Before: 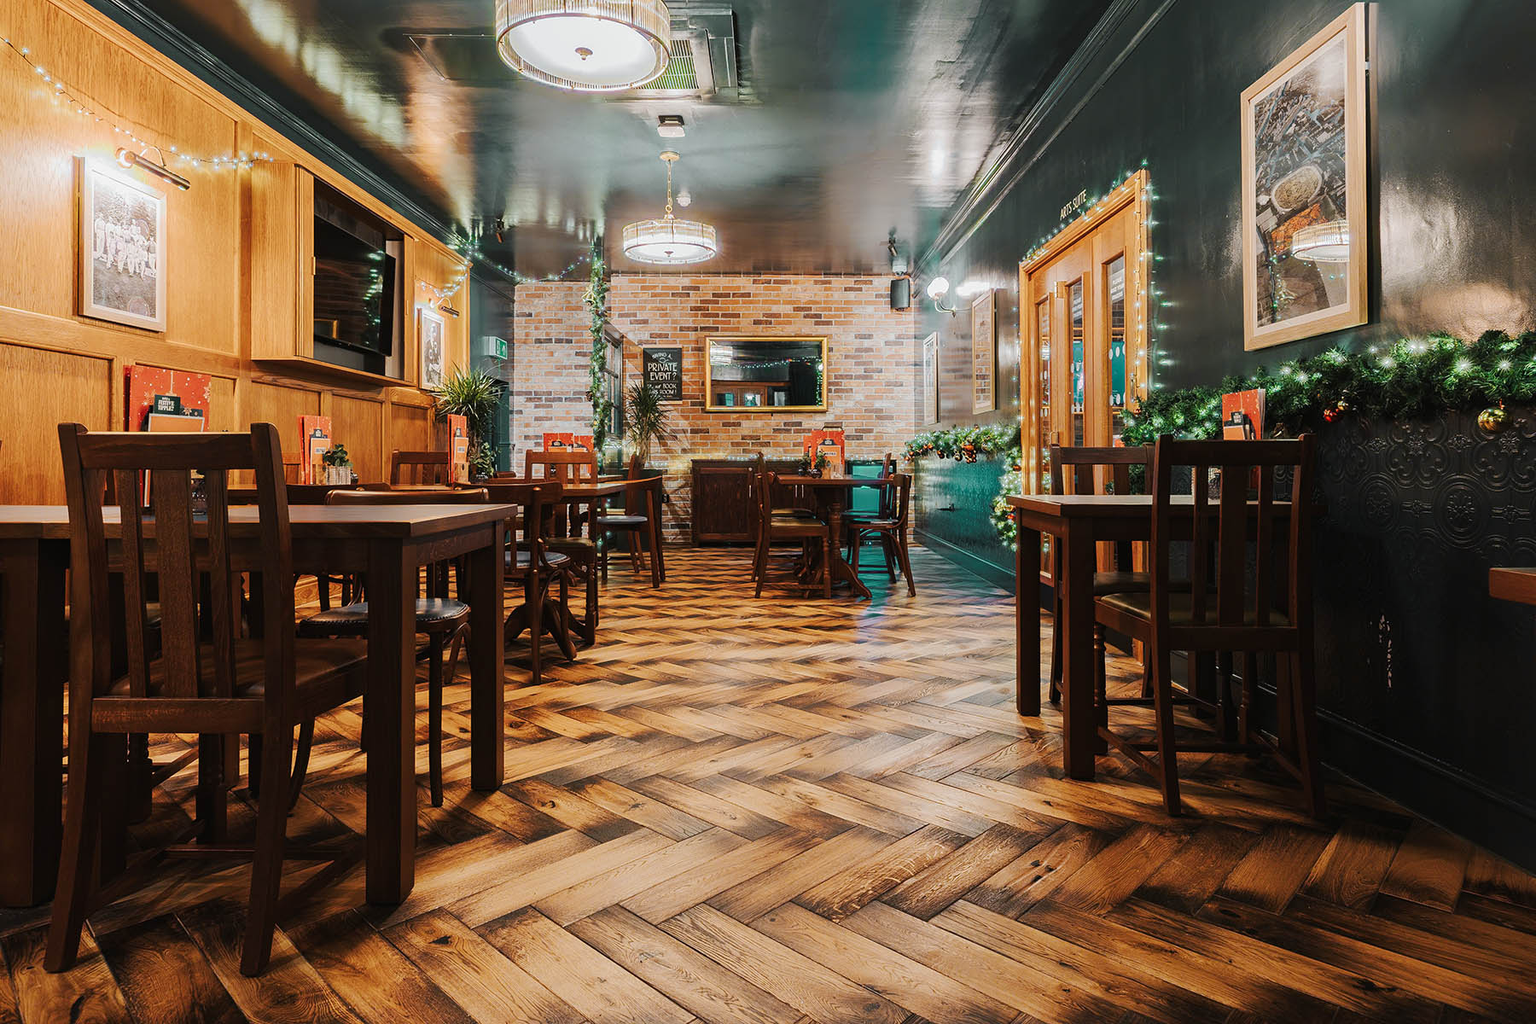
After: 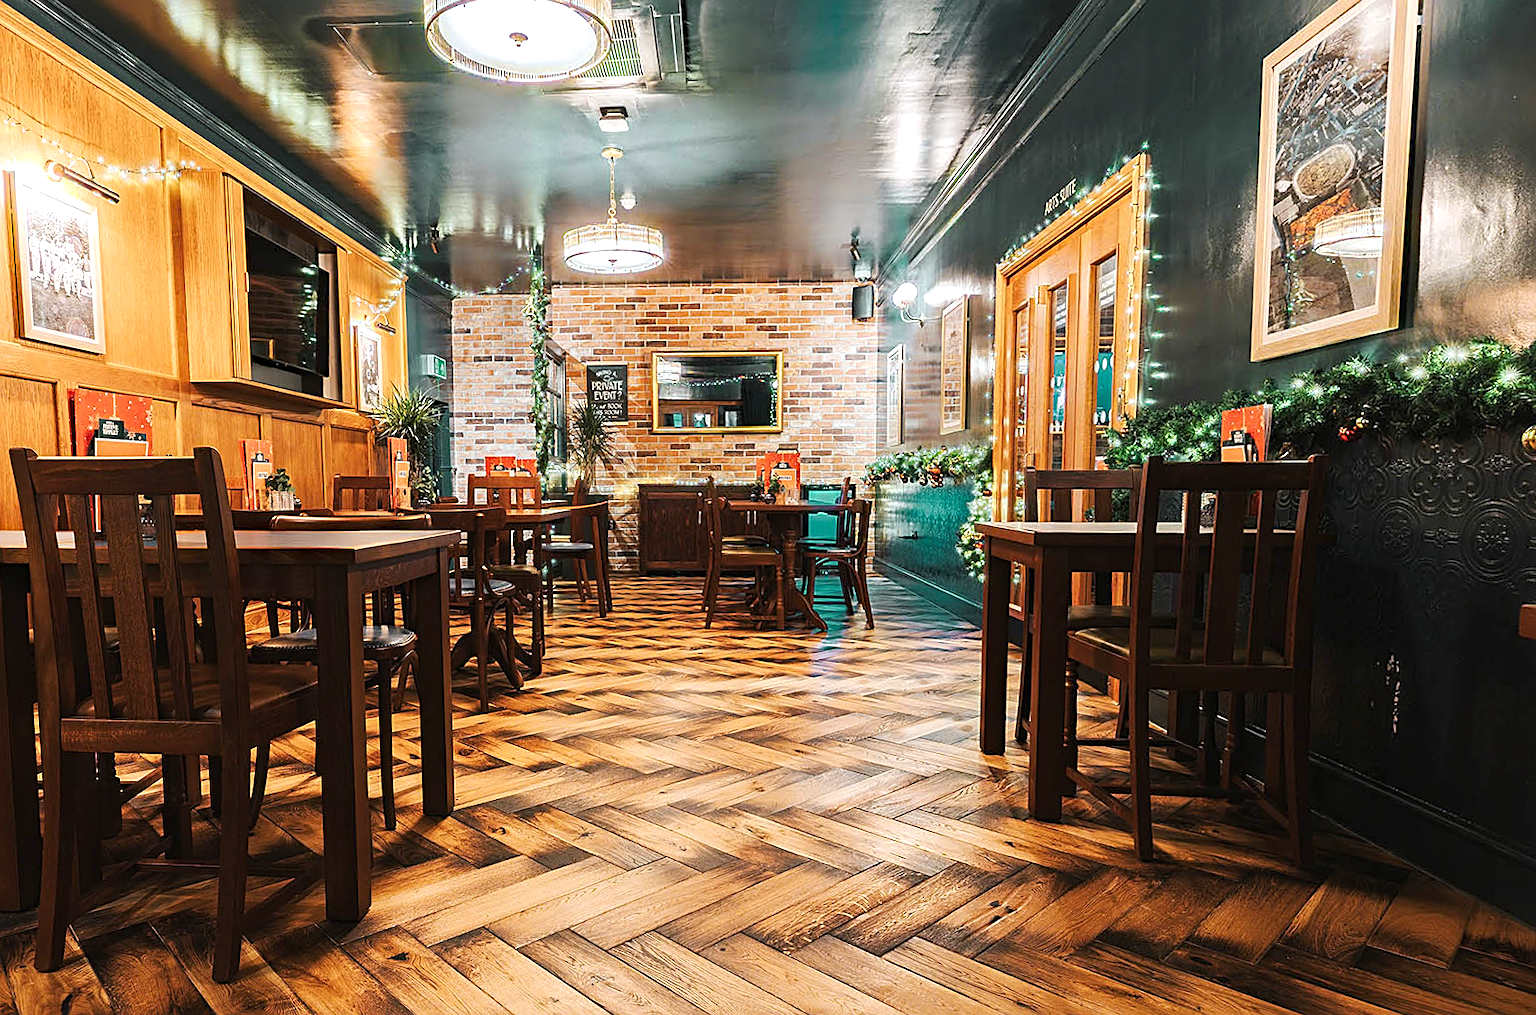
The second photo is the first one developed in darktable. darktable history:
rotate and perspective: rotation 0.062°, lens shift (vertical) 0.115, lens shift (horizontal) -0.133, crop left 0.047, crop right 0.94, crop top 0.061, crop bottom 0.94
exposure: exposure 0.564 EV, compensate highlight preservation false
sharpen: on, module defaults
haze removal: compatibility mode true, adaptive false
